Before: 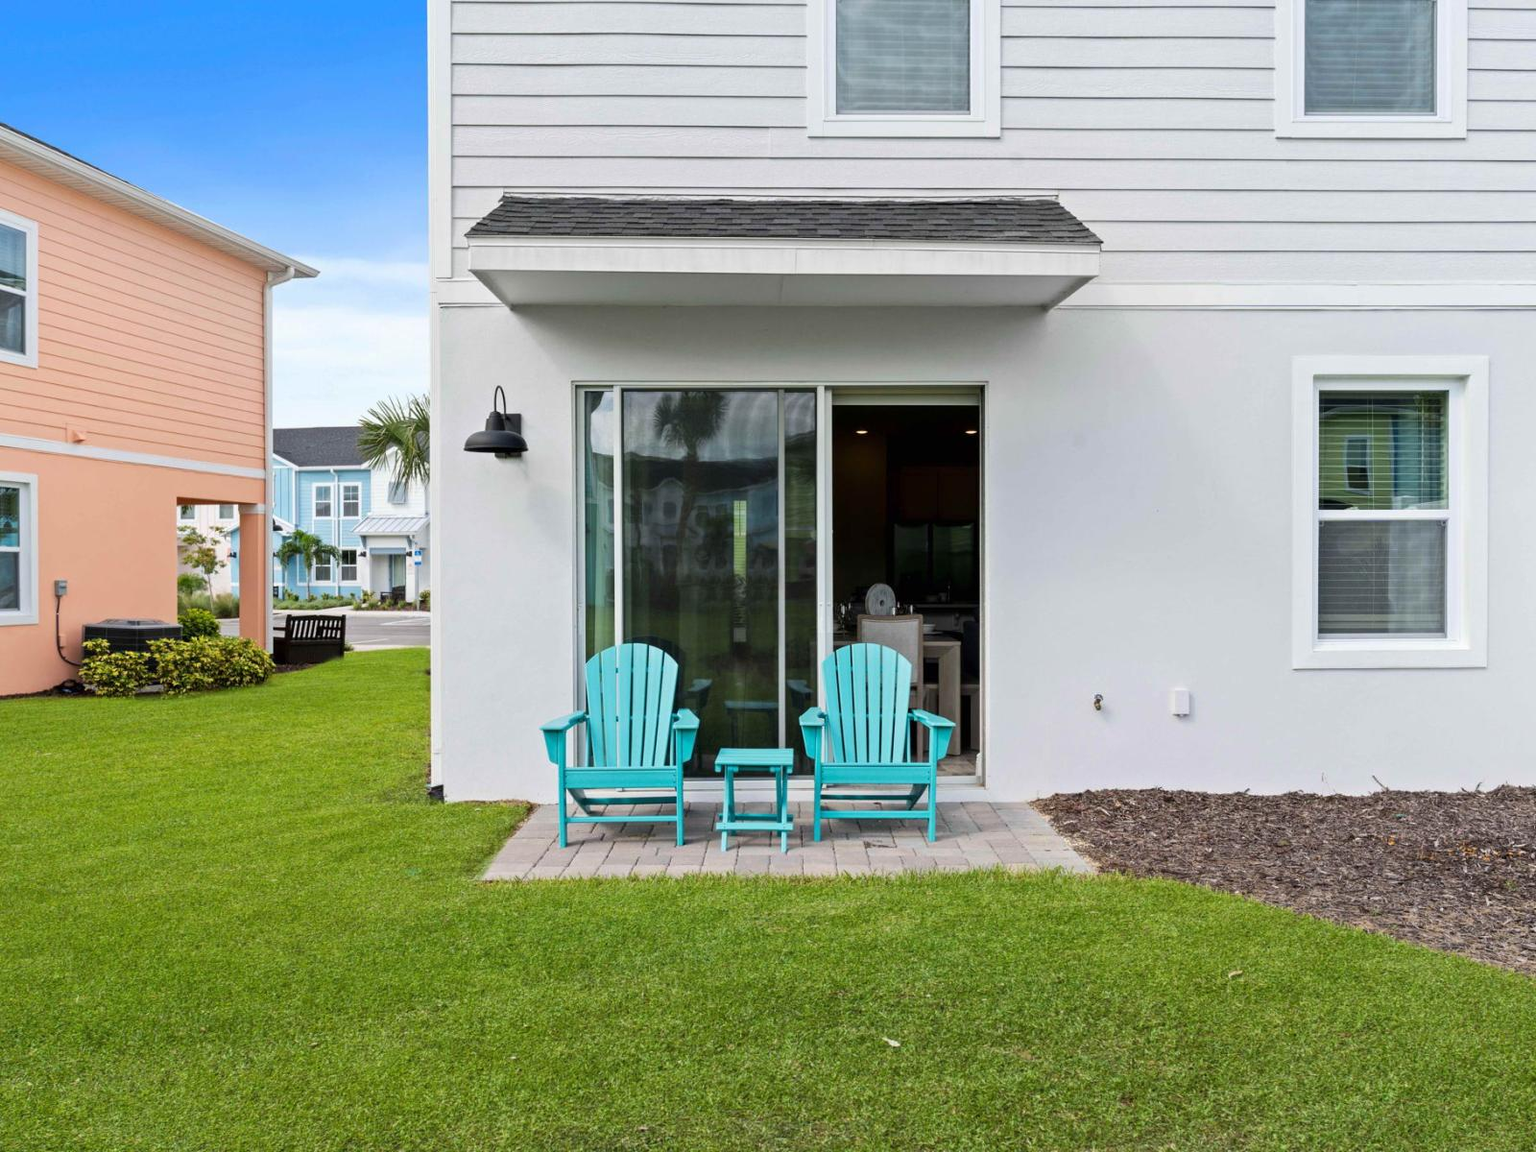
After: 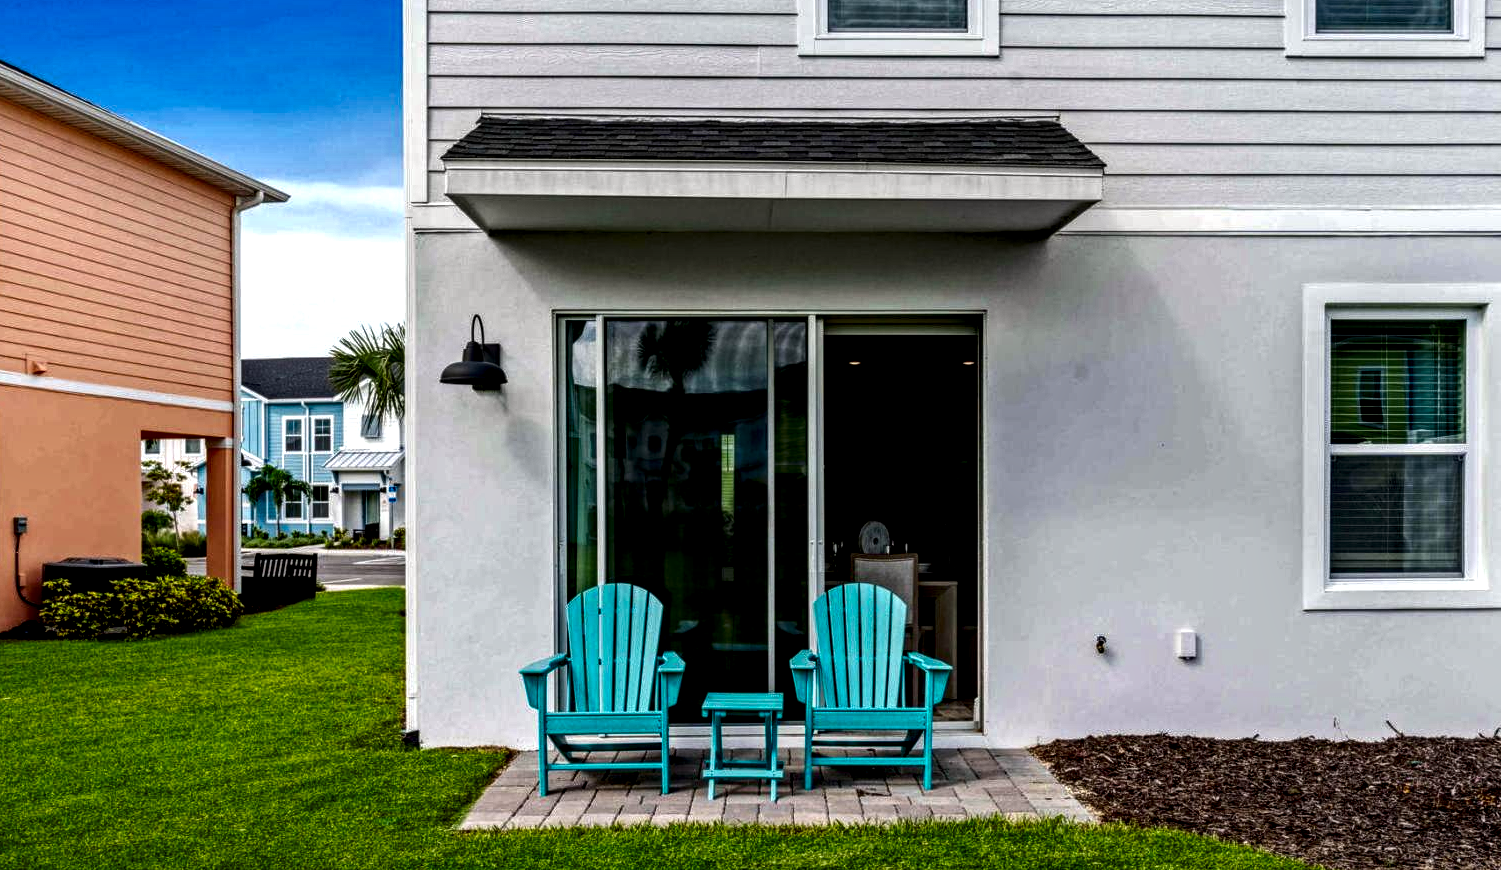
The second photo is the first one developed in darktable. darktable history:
contrast brightness saturation: contrast 0.09, brightness -0.59, saturation 0.17
crop: left 2.737%, top 7.287%, right 3.421%, bottom 20.179%
local contrast: highlights 12%, shadows 38%, detail 183%, midtone range 0.471
haze removal: compatibility mode true, adaptive false
rgb levels: levels [[0.013, 0.434, 0.89], [0, 0.5, 1], [0, 0.5, 1]]
